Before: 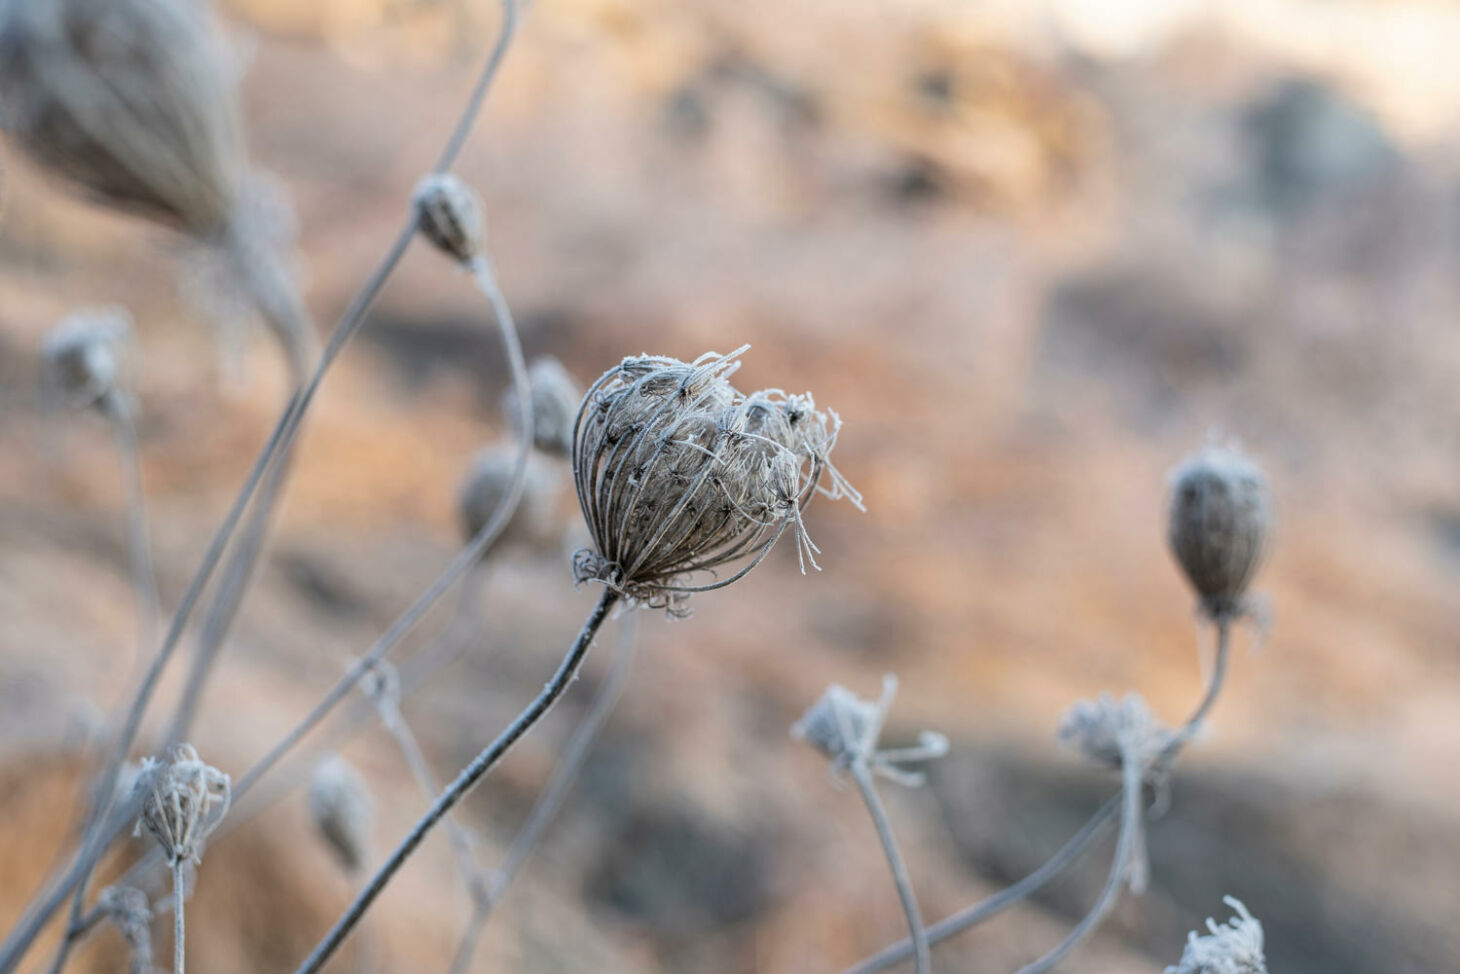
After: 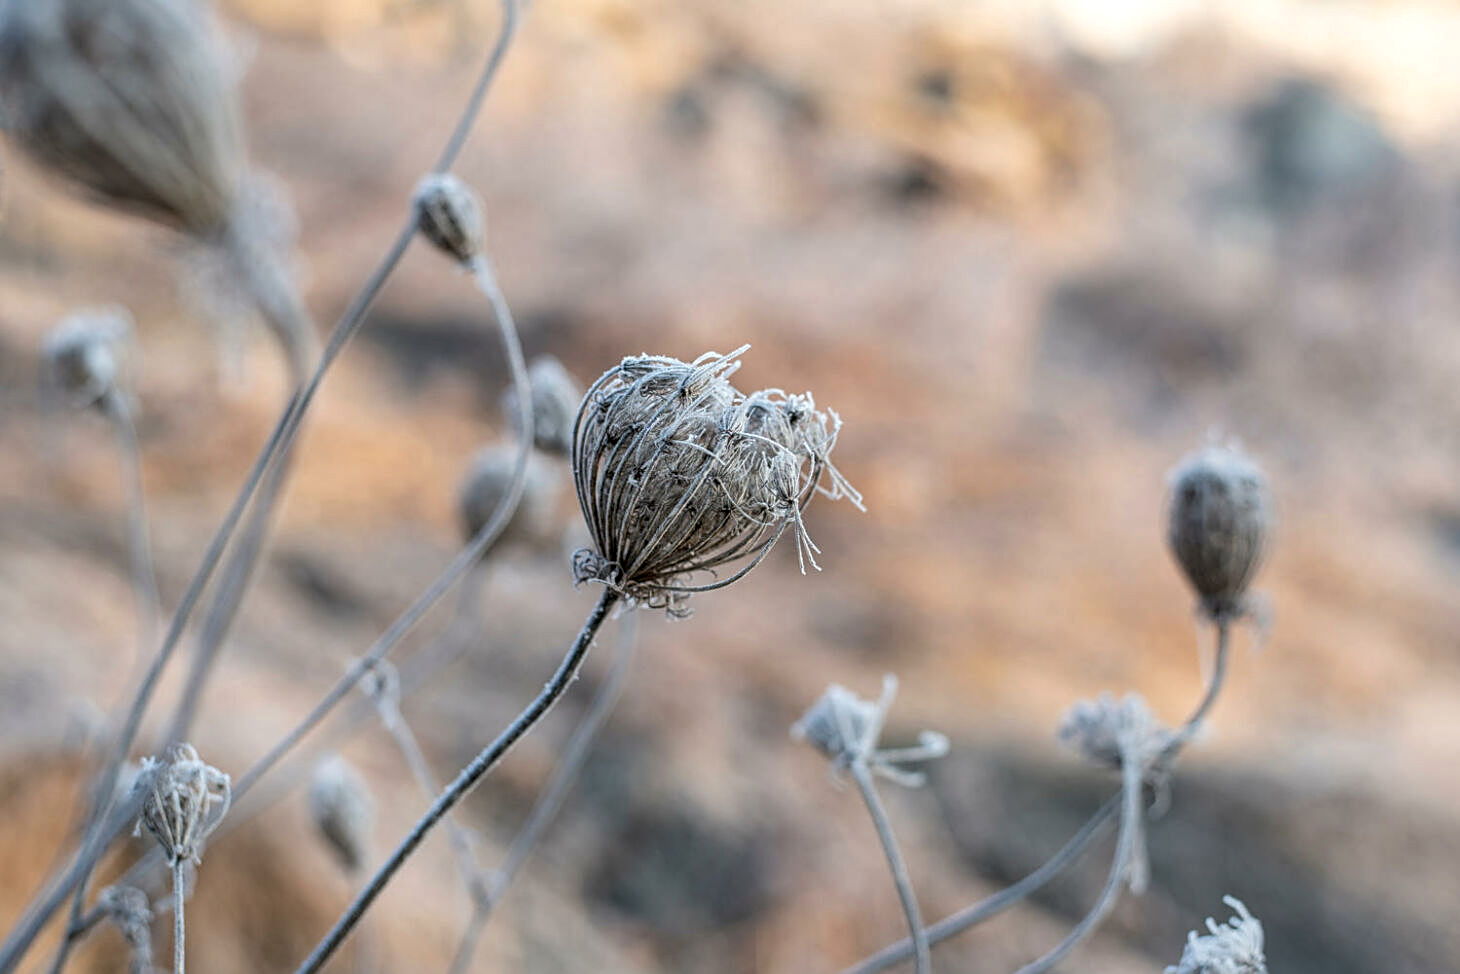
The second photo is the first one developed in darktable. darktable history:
sharpen: on, module defaults
color balance rgb: perceptual saturation grading › global saturation 3.967%
local contrast: on, module defaults
